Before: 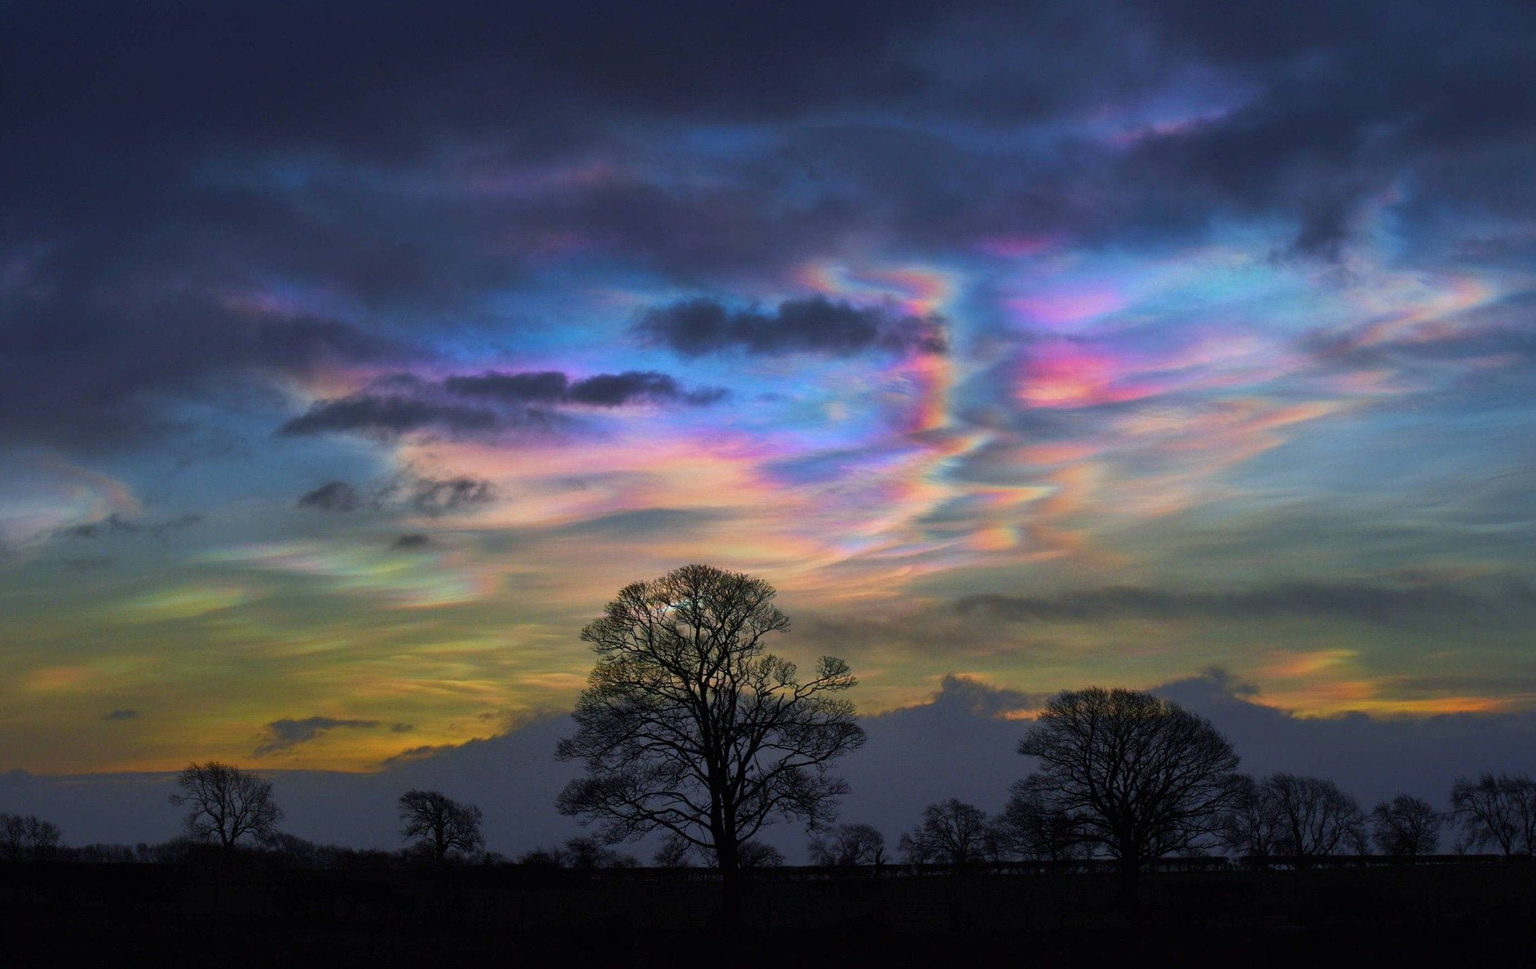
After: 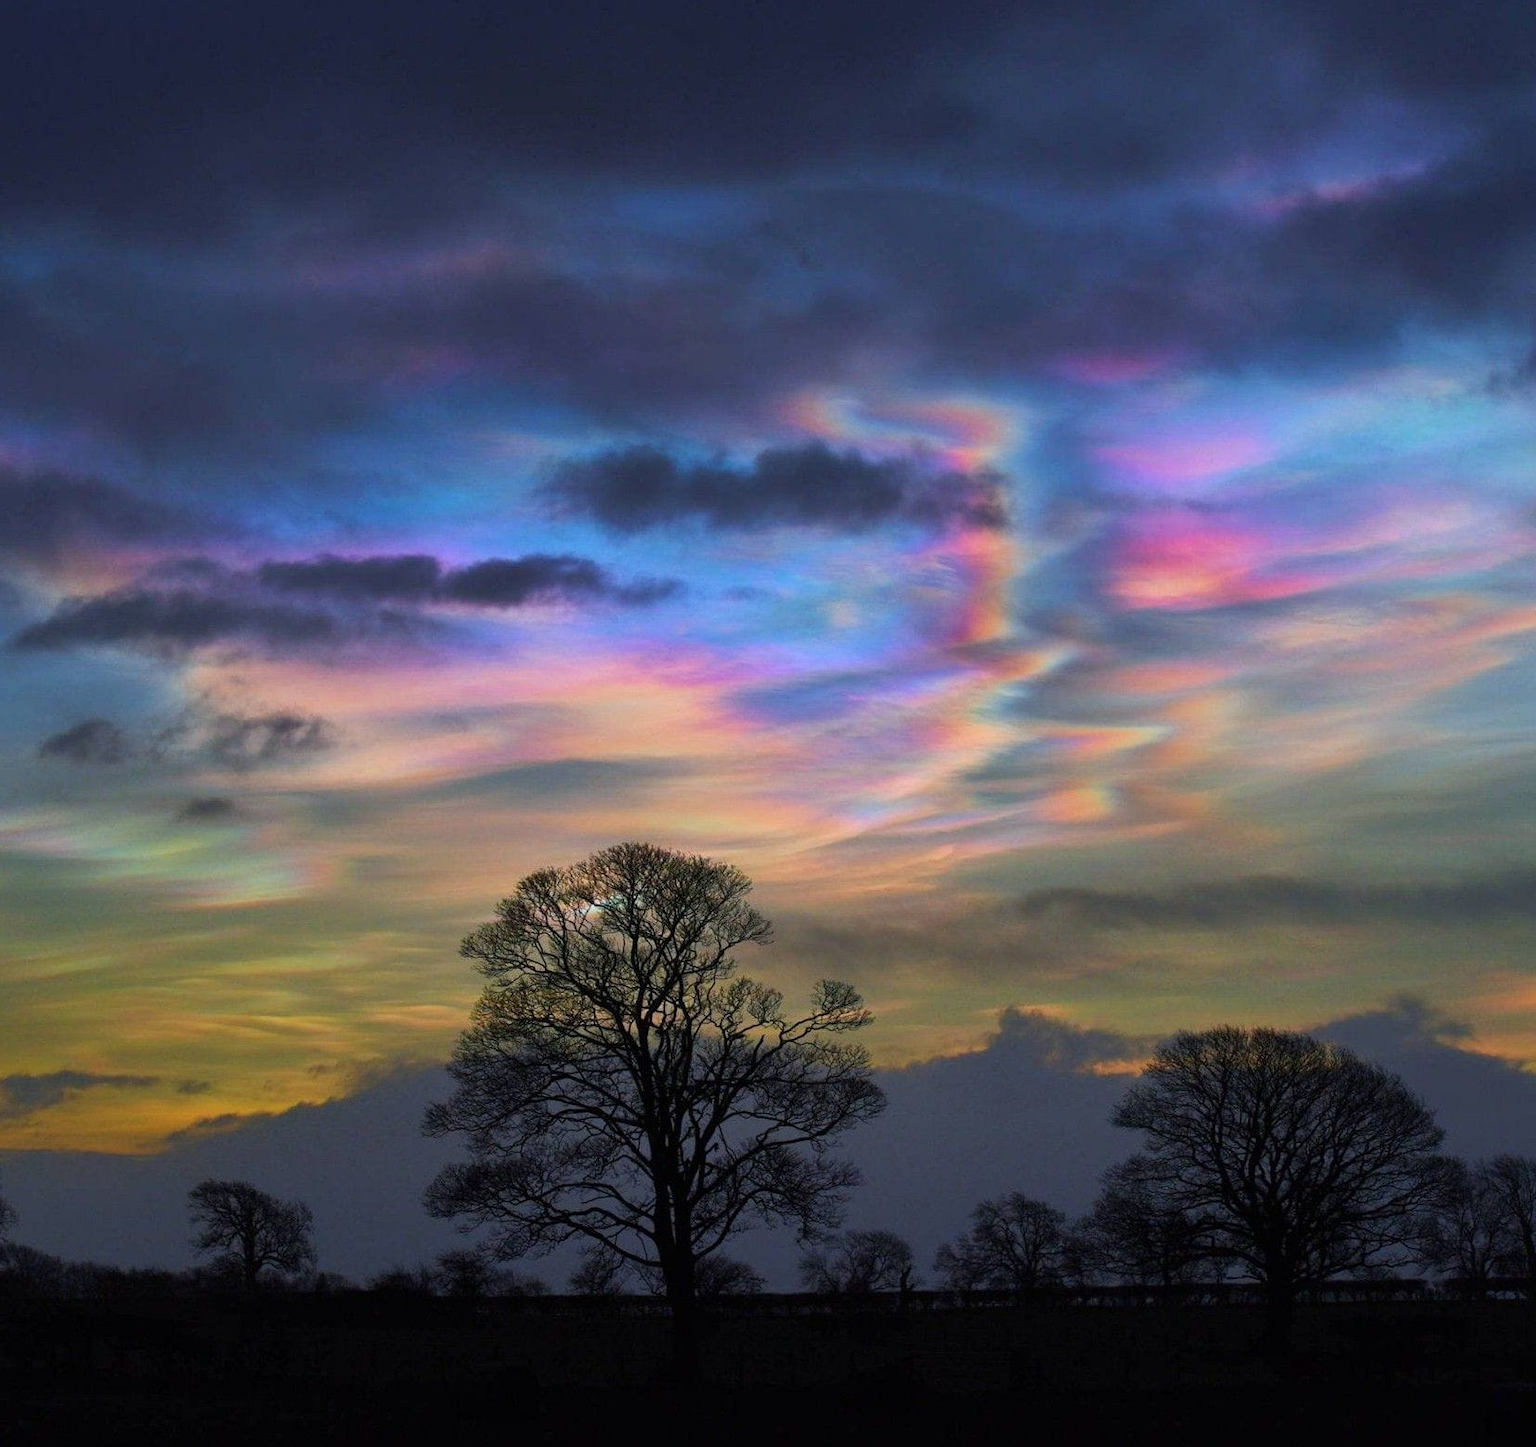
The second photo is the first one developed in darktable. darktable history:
crop and rotate: left 17.768%, right 15.209%
